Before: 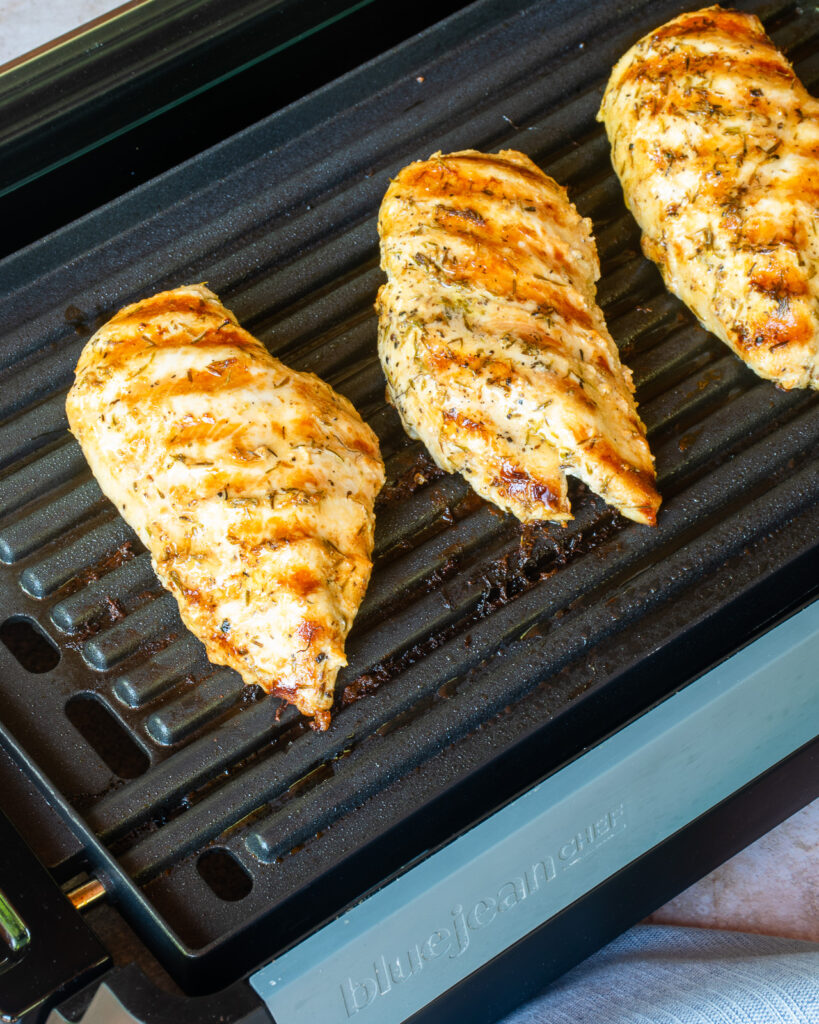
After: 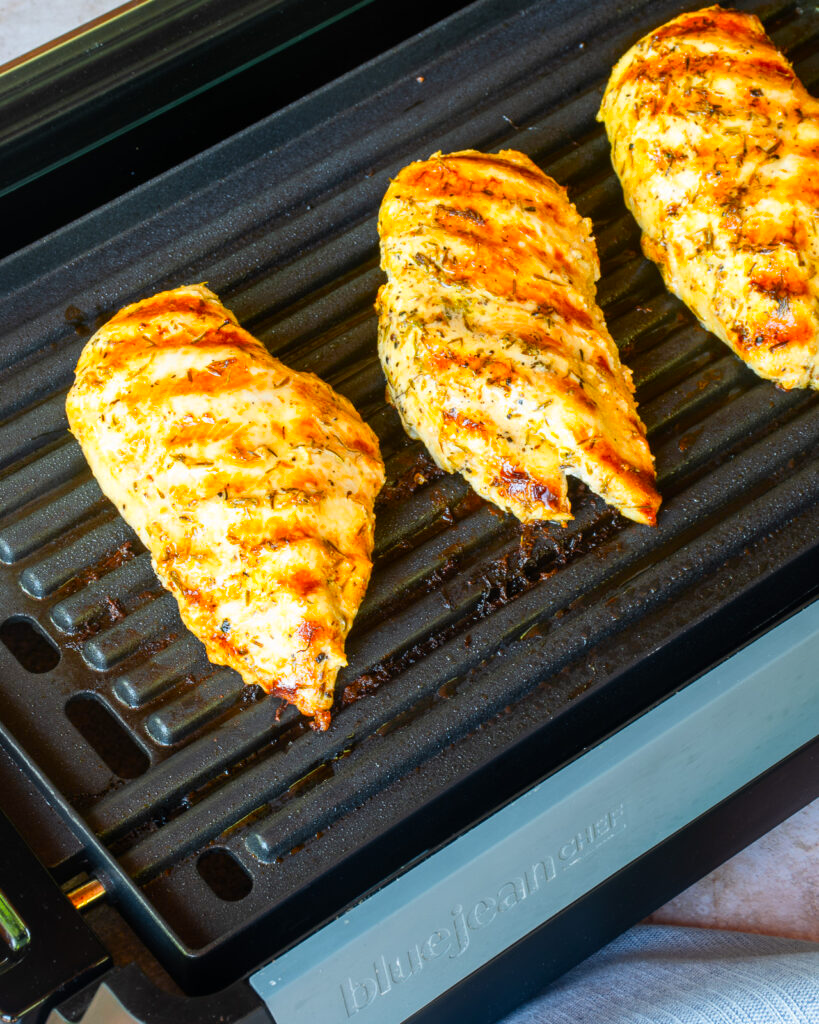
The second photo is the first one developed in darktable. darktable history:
white balance: red 1, blue 1
color zones: curves: ch0 [(0.224, 0.526) (0.75, 0.5)]; ch1 [(0.055, 0.526) (0.224, 0.761) (0.377, 0.526) (0.75, 0.5)]
